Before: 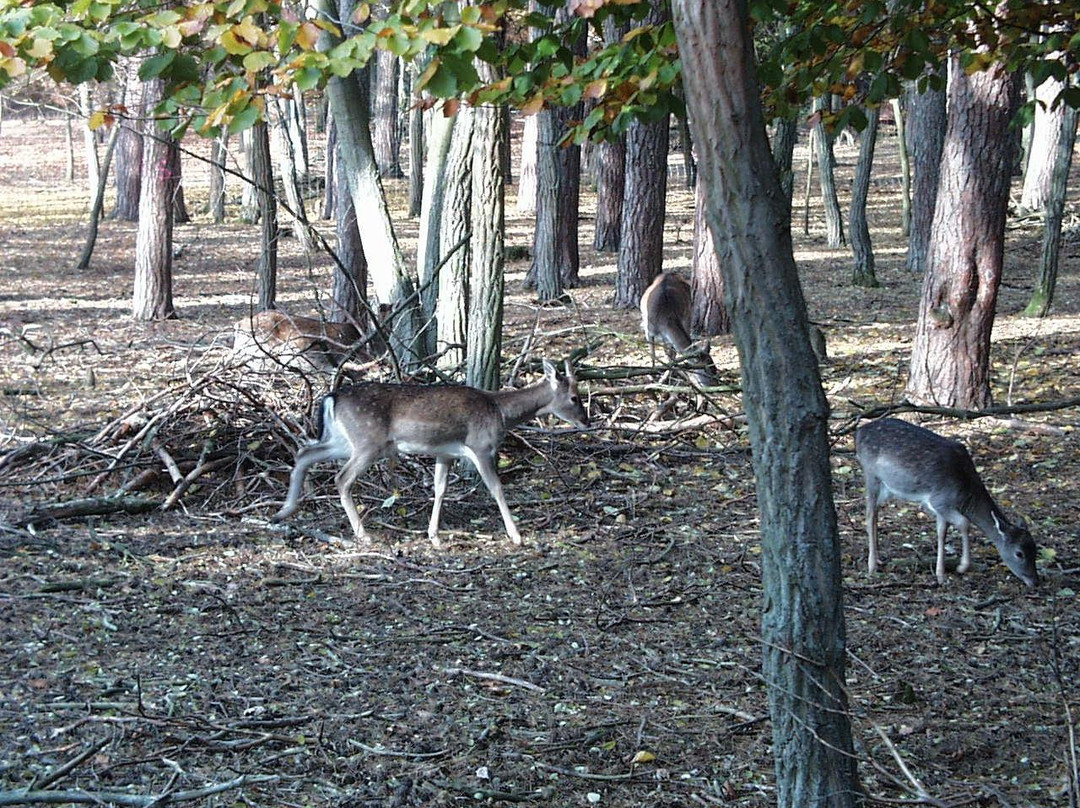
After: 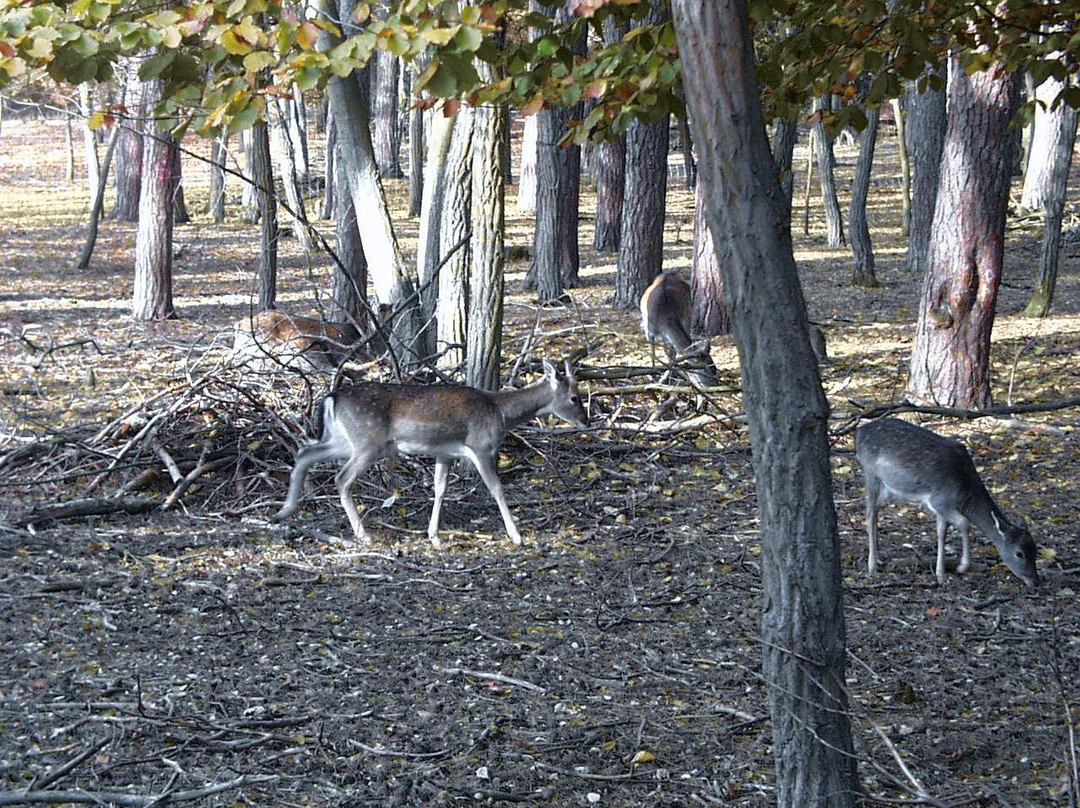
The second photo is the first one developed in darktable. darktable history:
tone curve: curves: ch0 [(0, 0) (0.15, 0.17) (0.452, 0.437) (0.611, 0.588) (0.751, 0.749) (1, 1)]; ch1 [(0, 0) (0.325, 0.327) (0.412, 0.45) (0.453, 0.484) (0.5, 0.499) (0.541, 0.55) (0.617, 0.612) (0.695, 0.697) (1, 1)]; ch2 [(0, 0) (0.386, 0.397) (0.452, 0.459) (0.505, 0.498) (0.524, 0.547) (0.574, 0.566) (0.633, 0.641) (1, 1)], color space Lab, independent channels, preserve colors none
